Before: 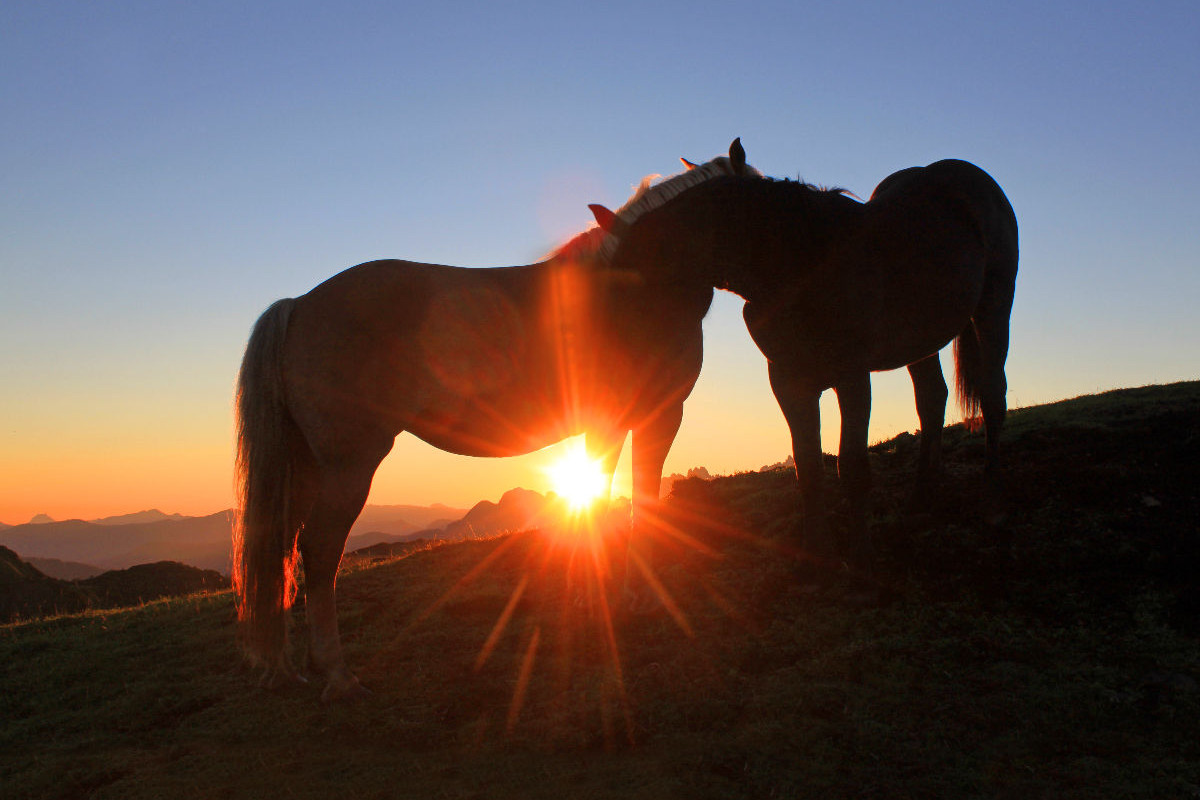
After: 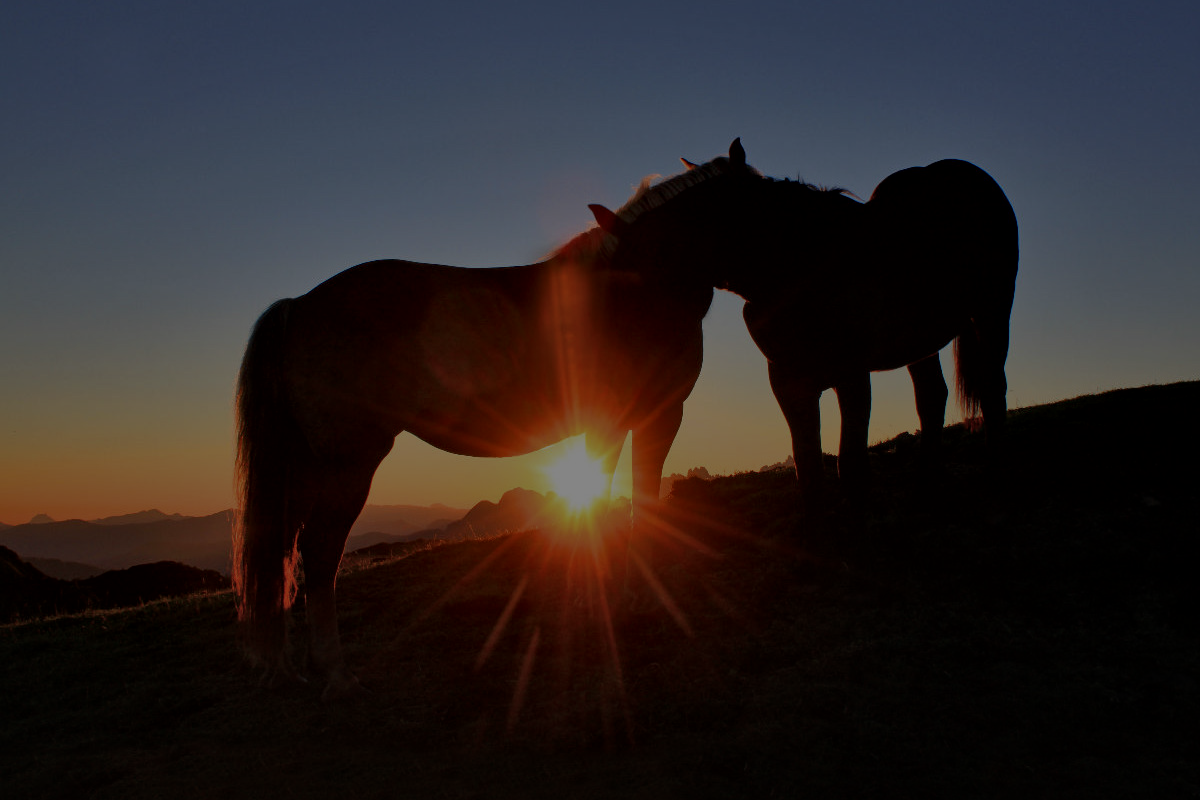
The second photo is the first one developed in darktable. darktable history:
exposure: exposure -2.385 EV, compensate exposure bias true, compensate highlight preservation false
local contrast: mode bilateral grid, contrast 19, coarseness 49, detail 148%, midtone range 0.2
